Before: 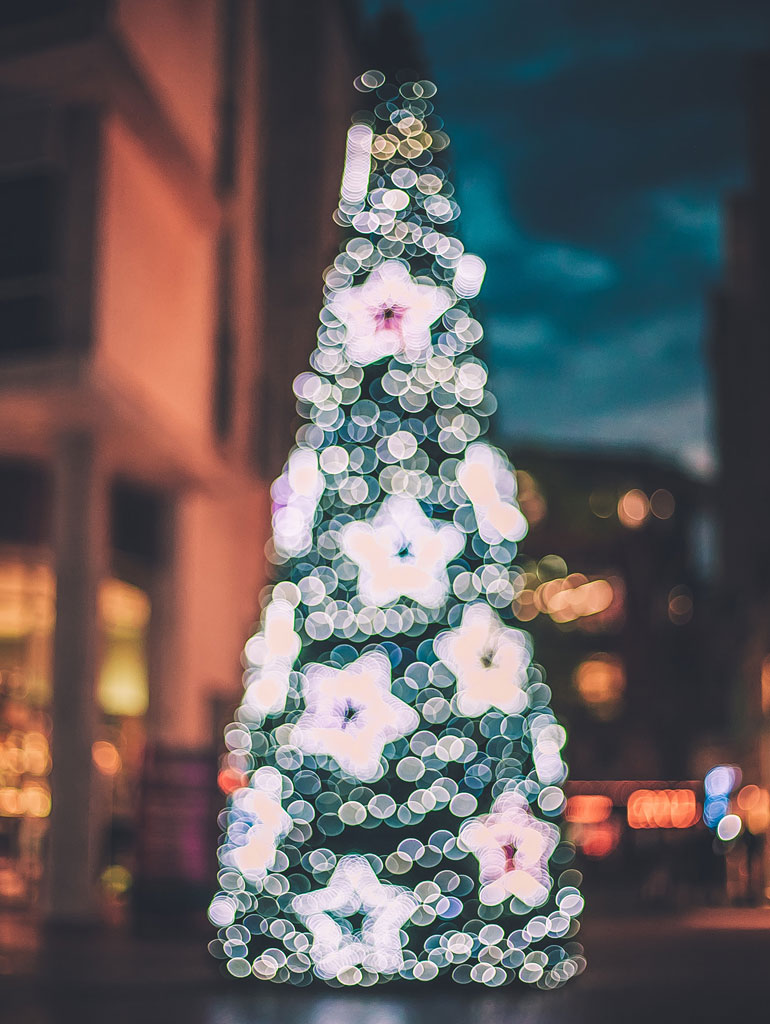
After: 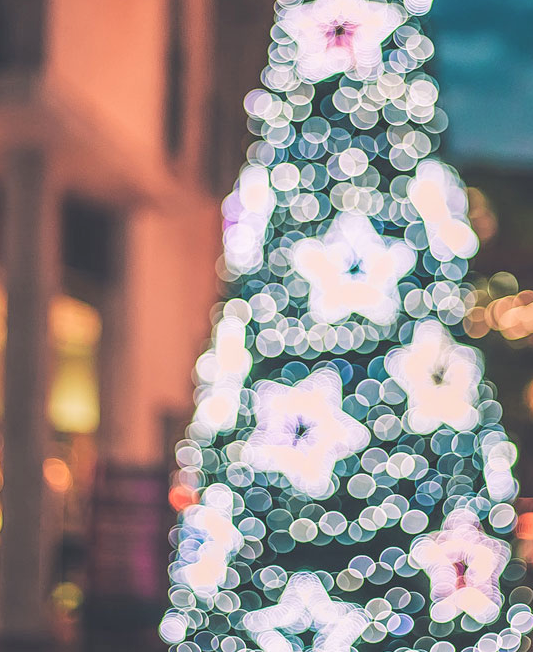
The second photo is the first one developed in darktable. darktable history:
contrast brightness saturation: brightness 0.13
color balance: on, module defaults
crop: left 6.488%, top 27.668%, right 24.183%, bottom 8.656%
exposure: compensate highlight preservation false
